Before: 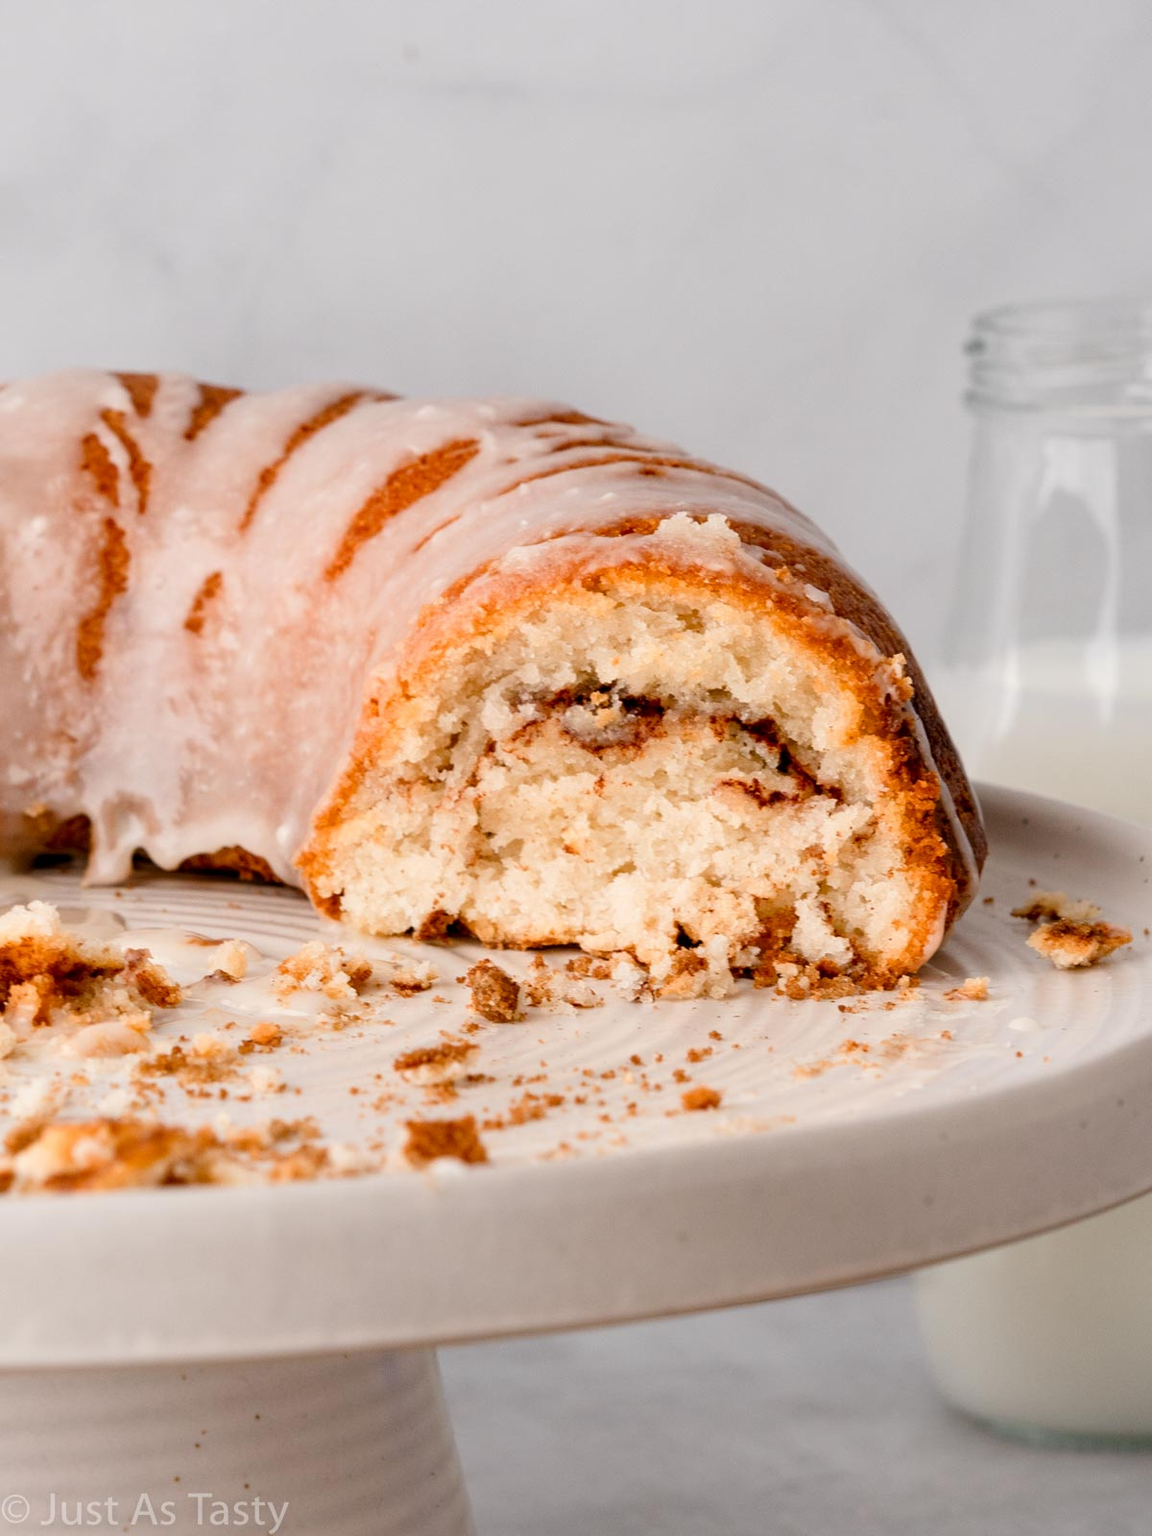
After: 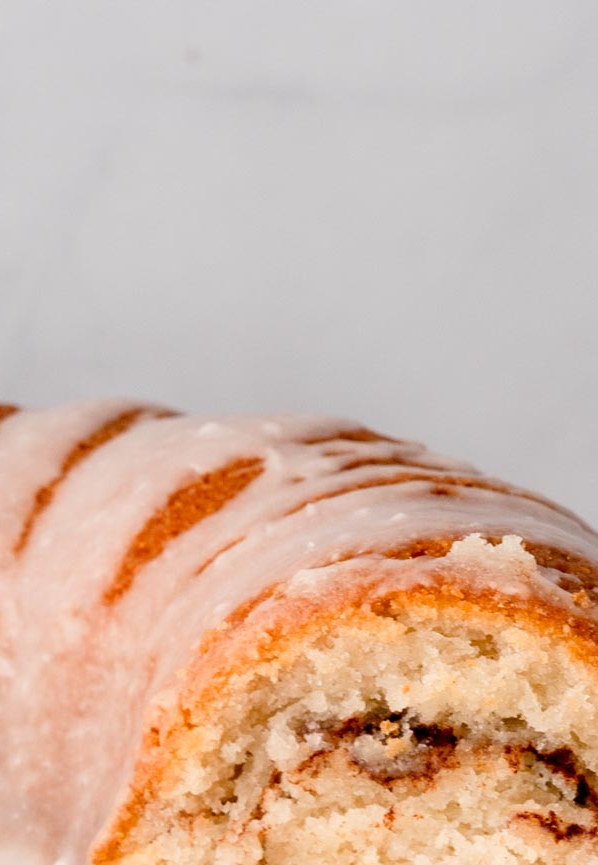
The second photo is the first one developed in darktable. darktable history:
crop: left 19.606%, right 30.513%, bottom 45.901%
